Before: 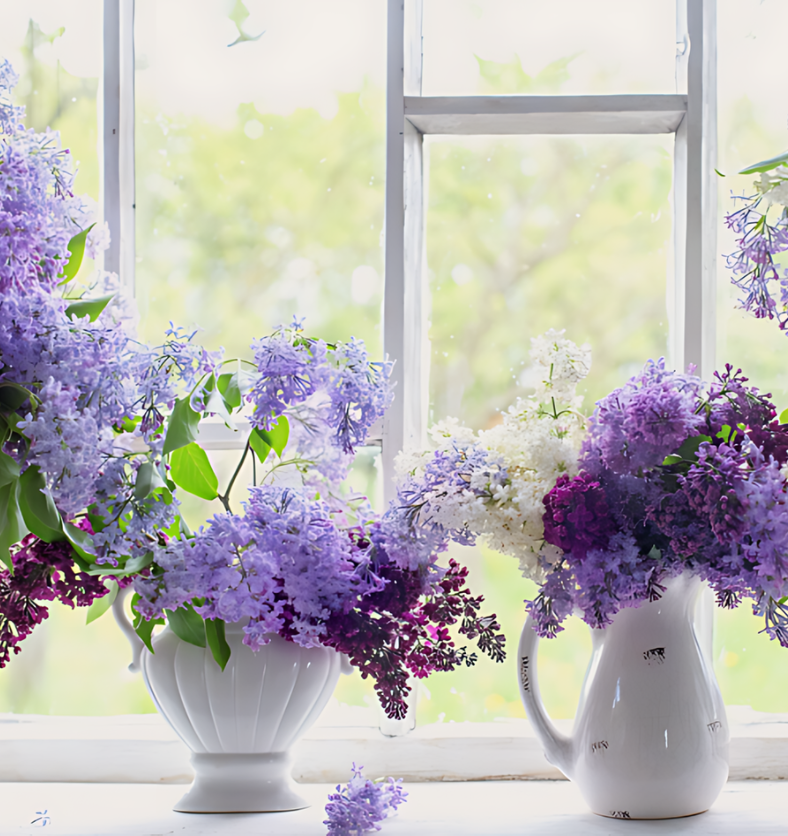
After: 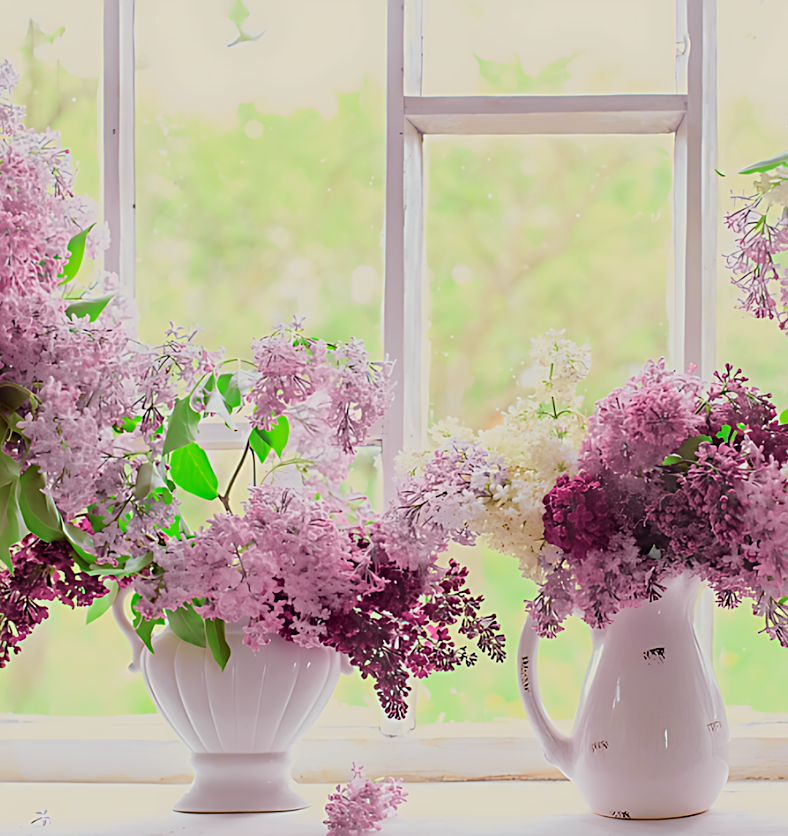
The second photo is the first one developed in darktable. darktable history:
rgb levels: mode RGB, independent channels, levels [[0, 0.474, 1], [0, 0.5, 1], [0, 0.5, 1]]
tone curve: curves: ch0 [(0, 0) (0.402, 0.473) (0.673, 0.68) (0.899, 0.832) (0.999, 0.903)]; ch1 [(0, 0) (0.379, 0.262) (0.464, 0.425) (0.498, 0.49) (0.507, 0.5) (0.53, 0.532) (0.582, 0.583) (0.68, 0.672) (0.791, 0.748) (1, 0.896)]; ch2 [(0, 0) (0.199, 0.414) (0.438, 0.49) (0.496, 0.501) (0.515, 0.546) (0.577, 0.605) (0.632, 0.649) (0.717, 0.727) (0.845, 0.855) (0.998, 0.977)], color space Lab, independent channels, preserve colors none
sharpen: on, module defaults
